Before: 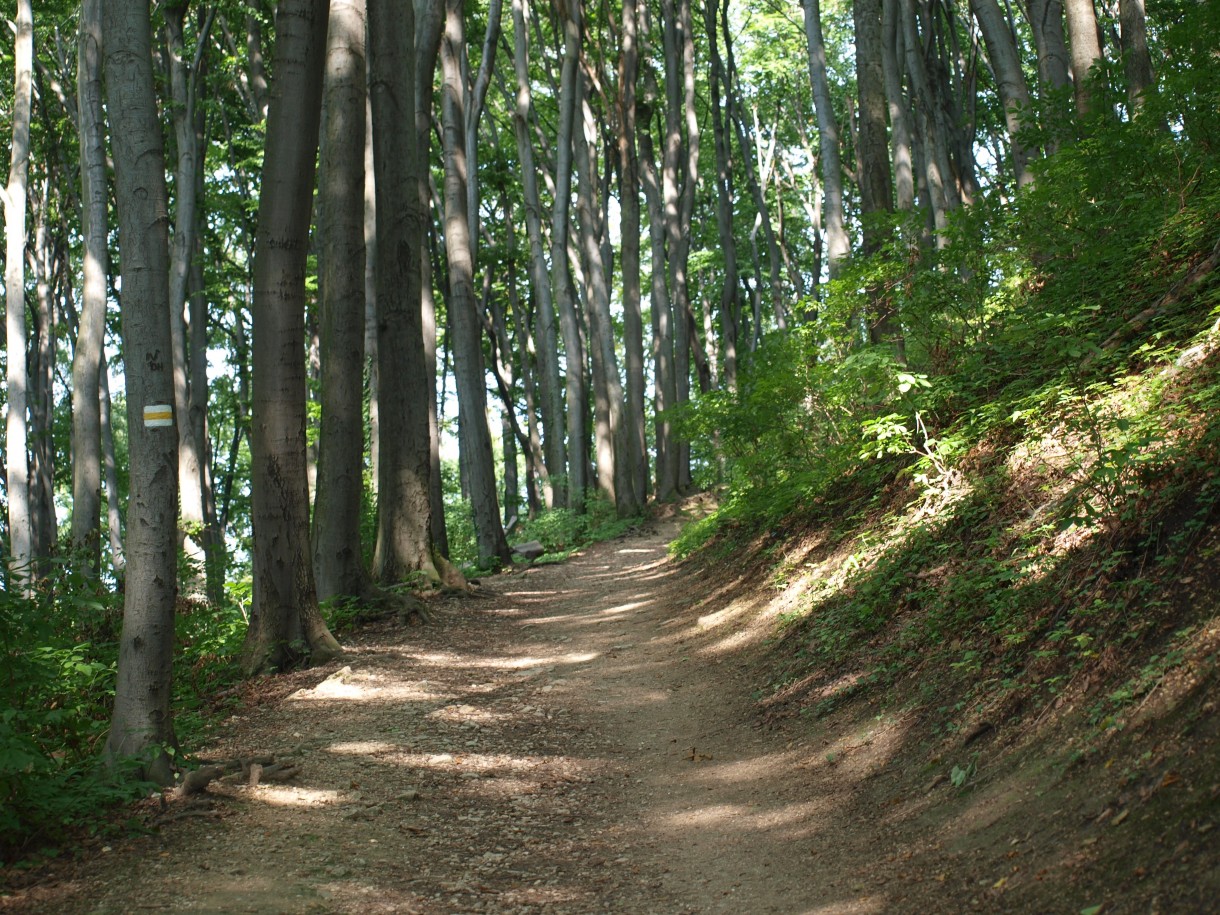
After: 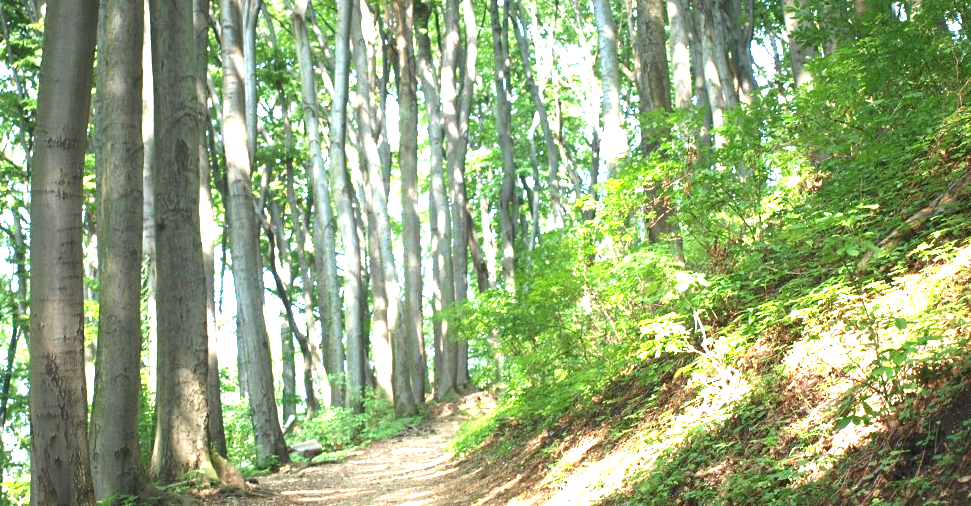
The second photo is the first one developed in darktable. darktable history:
exposure: black level correction 0, exposure 2.295 EV, compensate exposure bias true, compensate highlight preservation false
crop: left 18.246%, top 11.111%, right 2.132%, bottom 33.559%
vignetting: brightness -0.309, saturation -0.046, automatic ratio true
